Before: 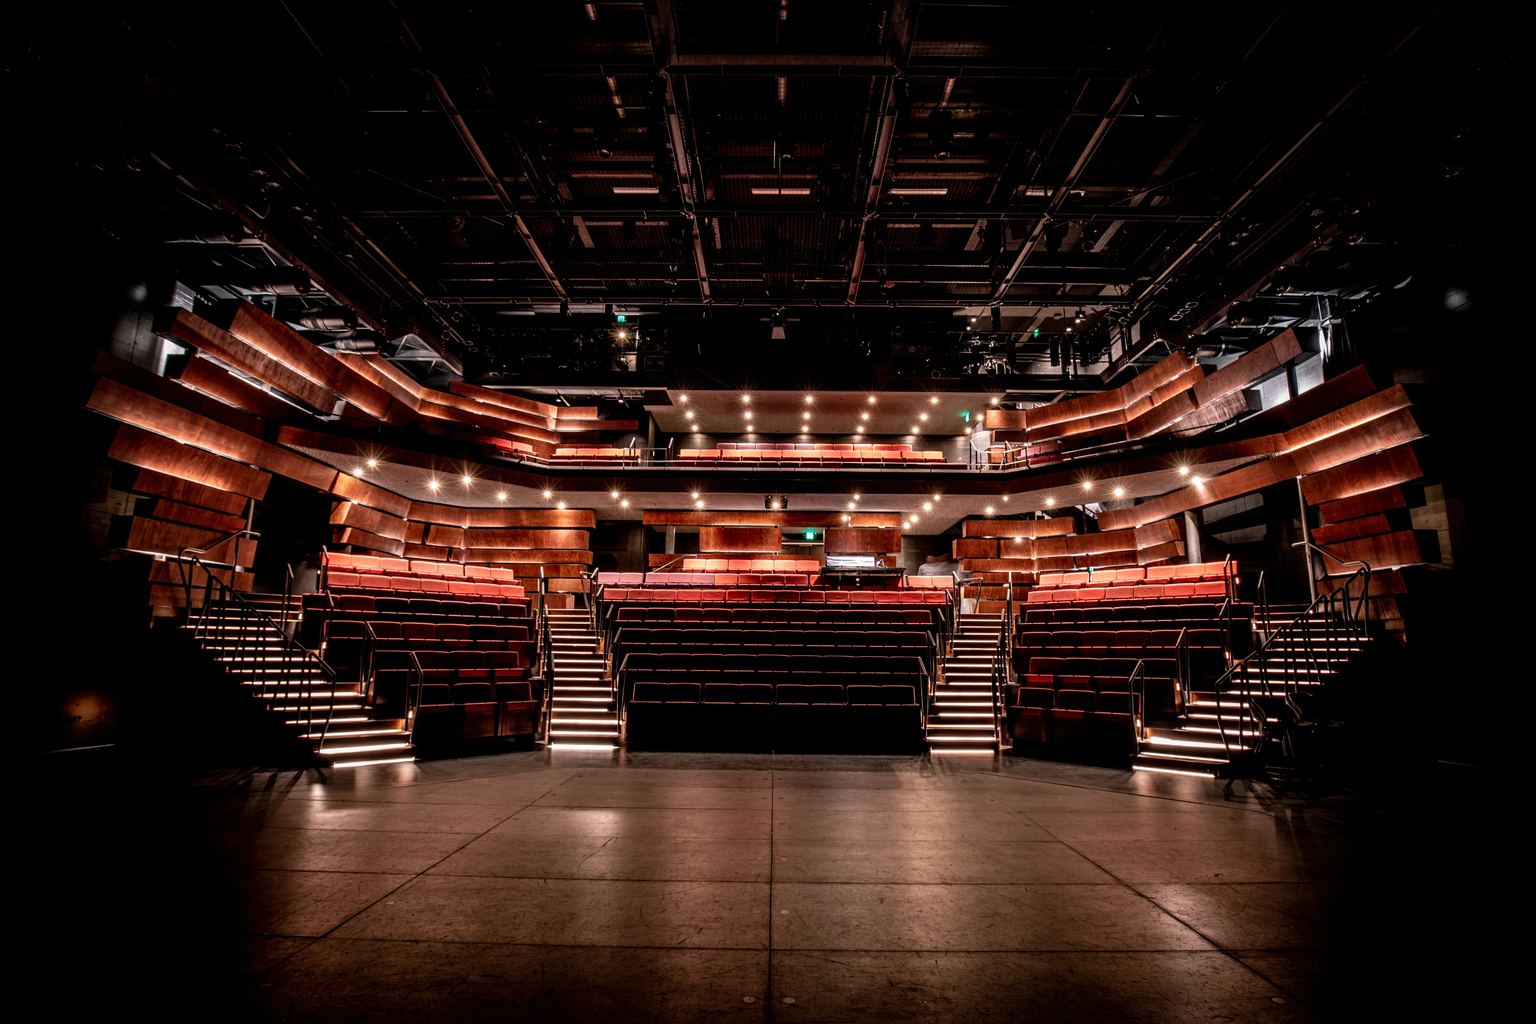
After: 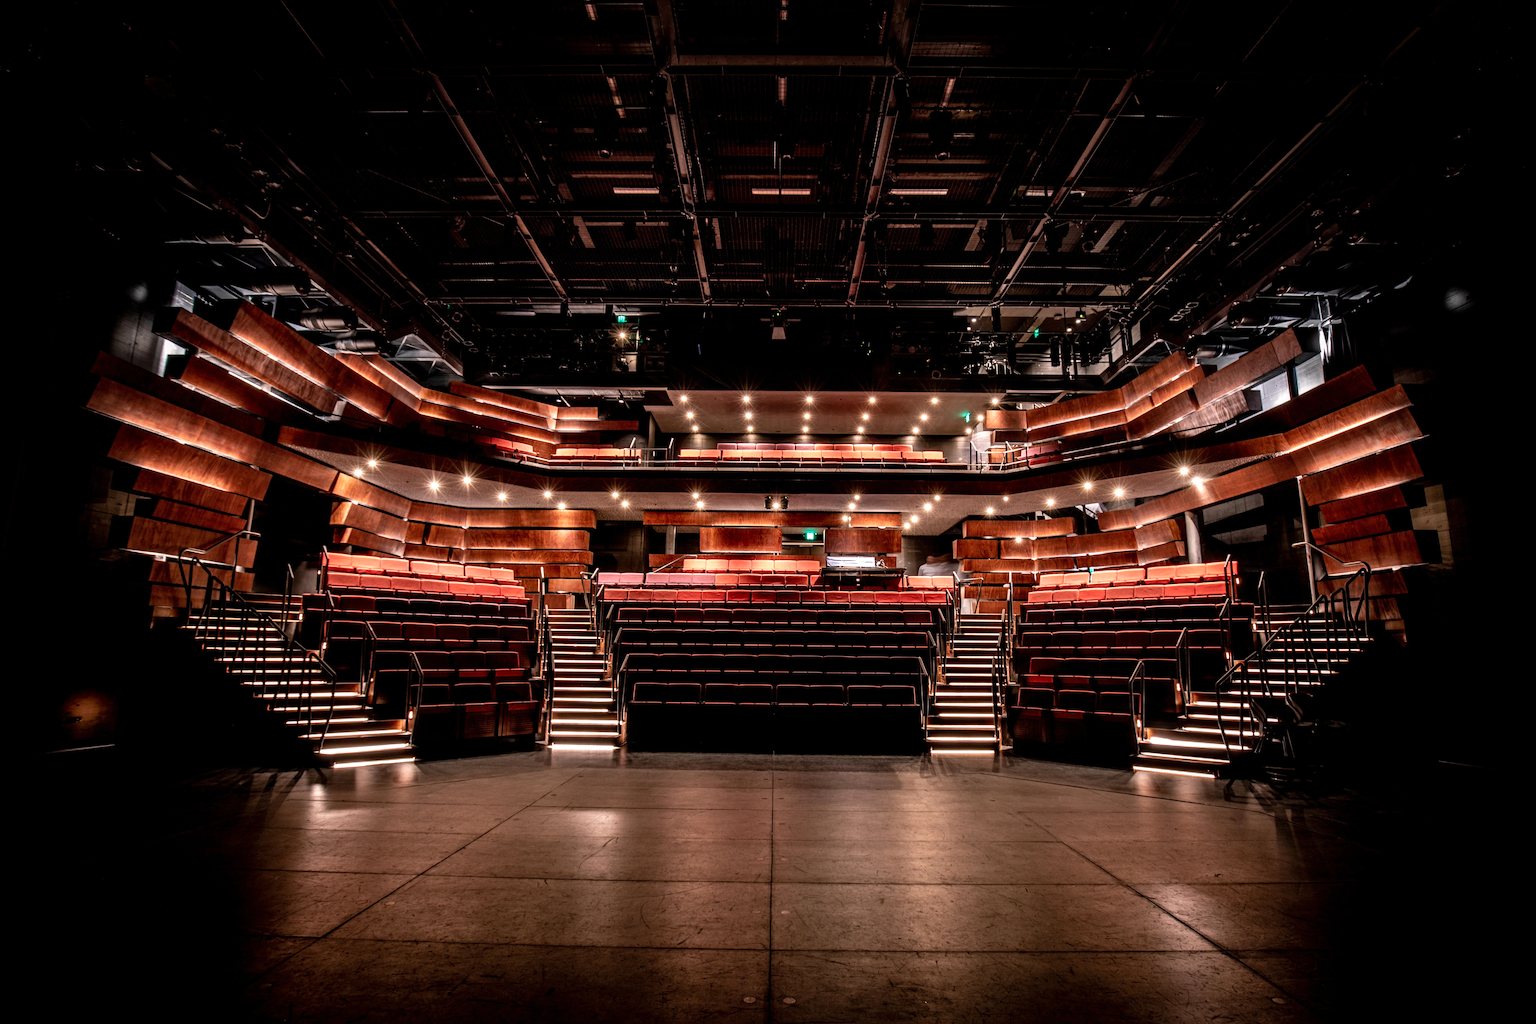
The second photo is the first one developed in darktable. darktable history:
exposure: exposure 0.177 EV, compensate highlight preservation false
